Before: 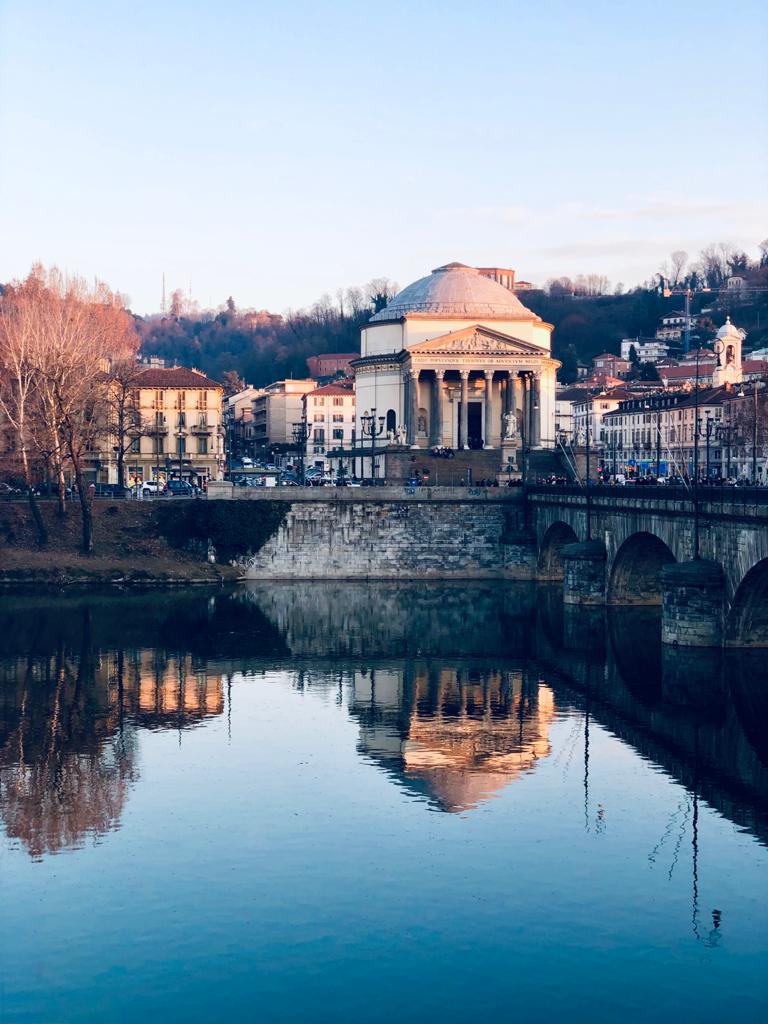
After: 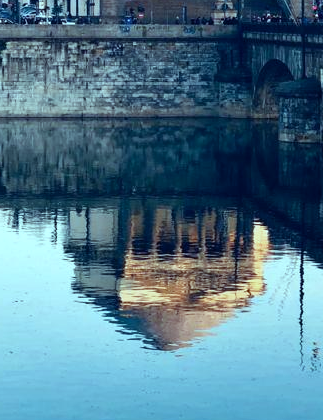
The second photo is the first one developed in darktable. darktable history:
color balance: mode lift, gamma, gain (sRGB), lift [0.997, 0.979, 1.021, 1.011], gamma [1, 1.084, 0.916, 0.998], gain [1, 0.87, 1.13, 1.101], contrast 4.55%, contrast fulcrum 38.24%, output saturation 104.09%
crop: left 37.221%, top 45.169%, right 20.63%, bottom 13.777%
base curve: curves: ch0 [(0, 0) (0.989, 0.992)], preserve colors none
